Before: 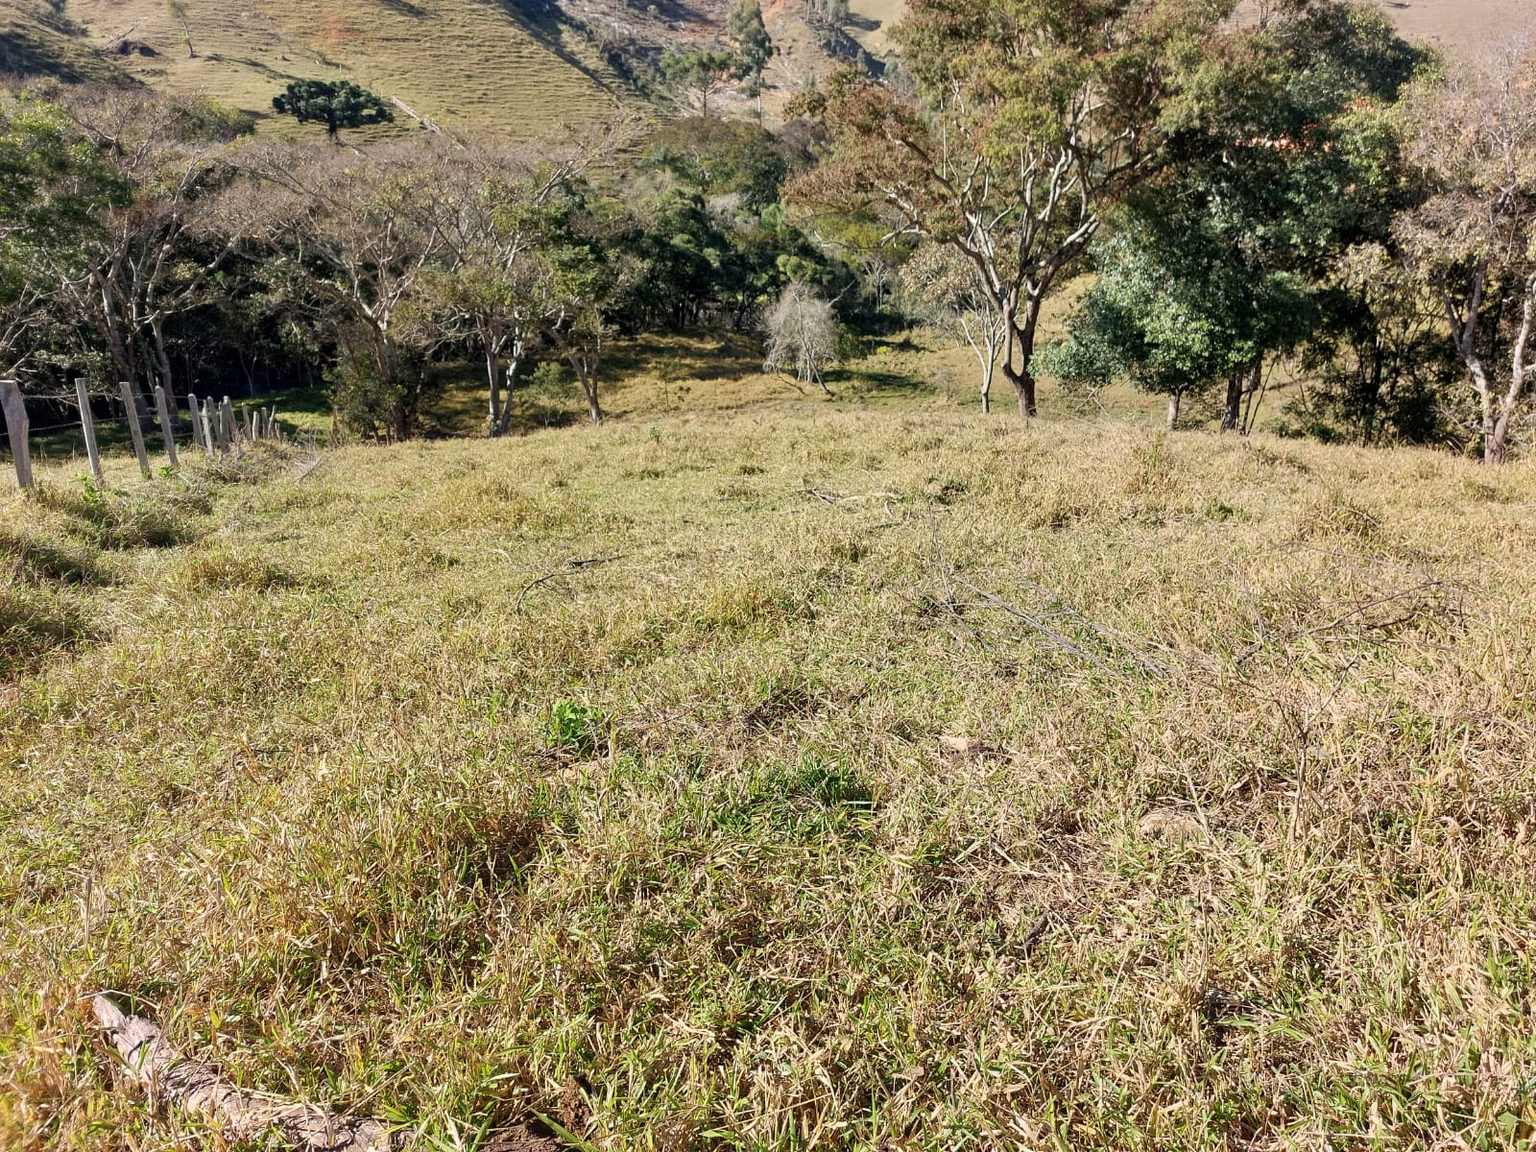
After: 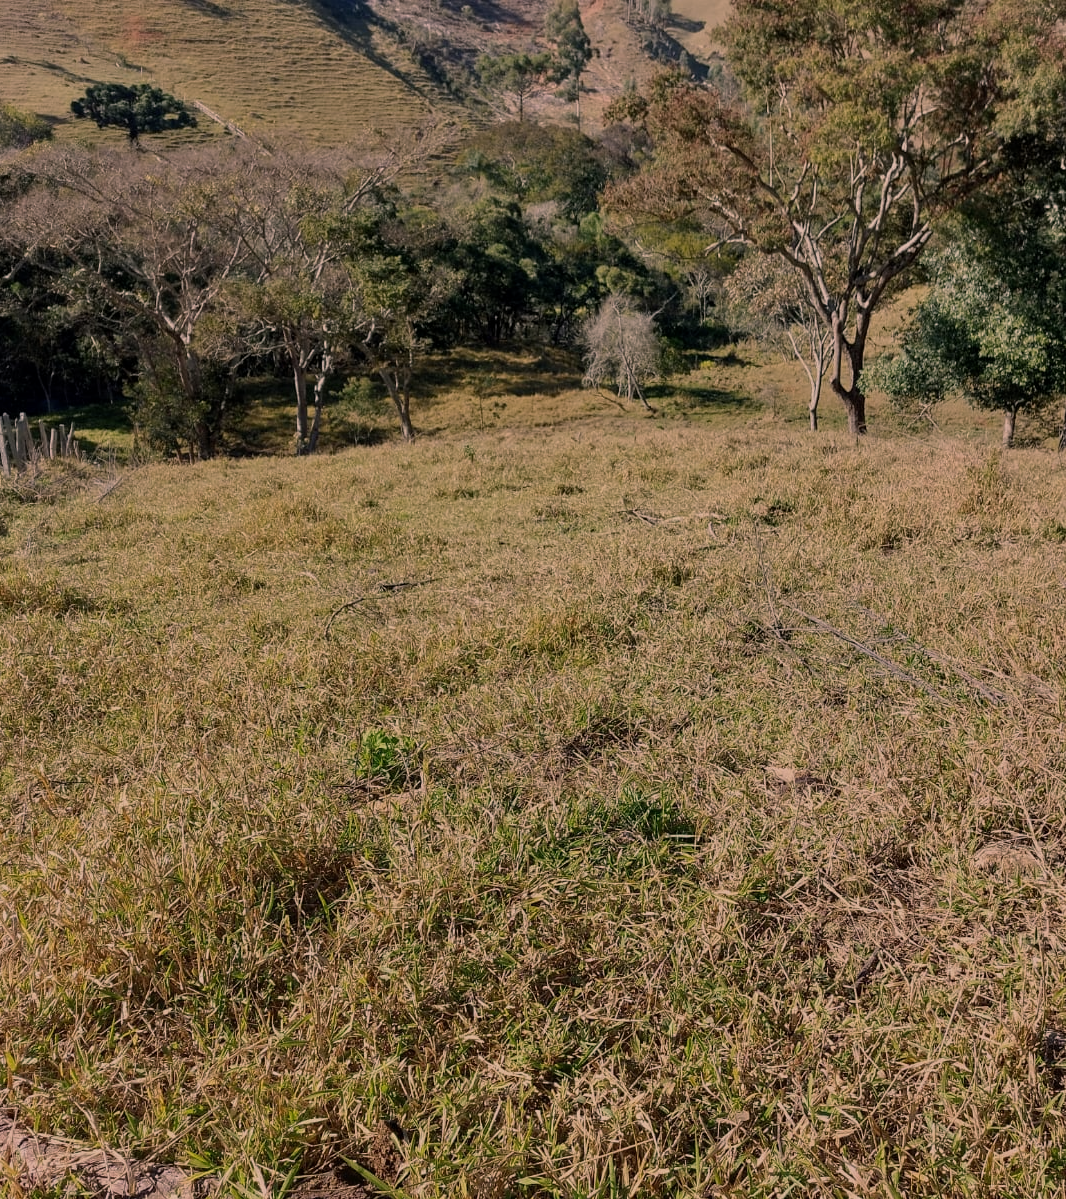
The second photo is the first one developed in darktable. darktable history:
exposure: black level correction 0, exposure -0.822 EV, compensate highlight preservation false
color balance rgb: highlights gain › chroma 4.54%, highlights gain › hue 33.5°, perceptual saturation grading › global saturation 0.153%
crop and rotate: left 13.434%, right 19.894%
